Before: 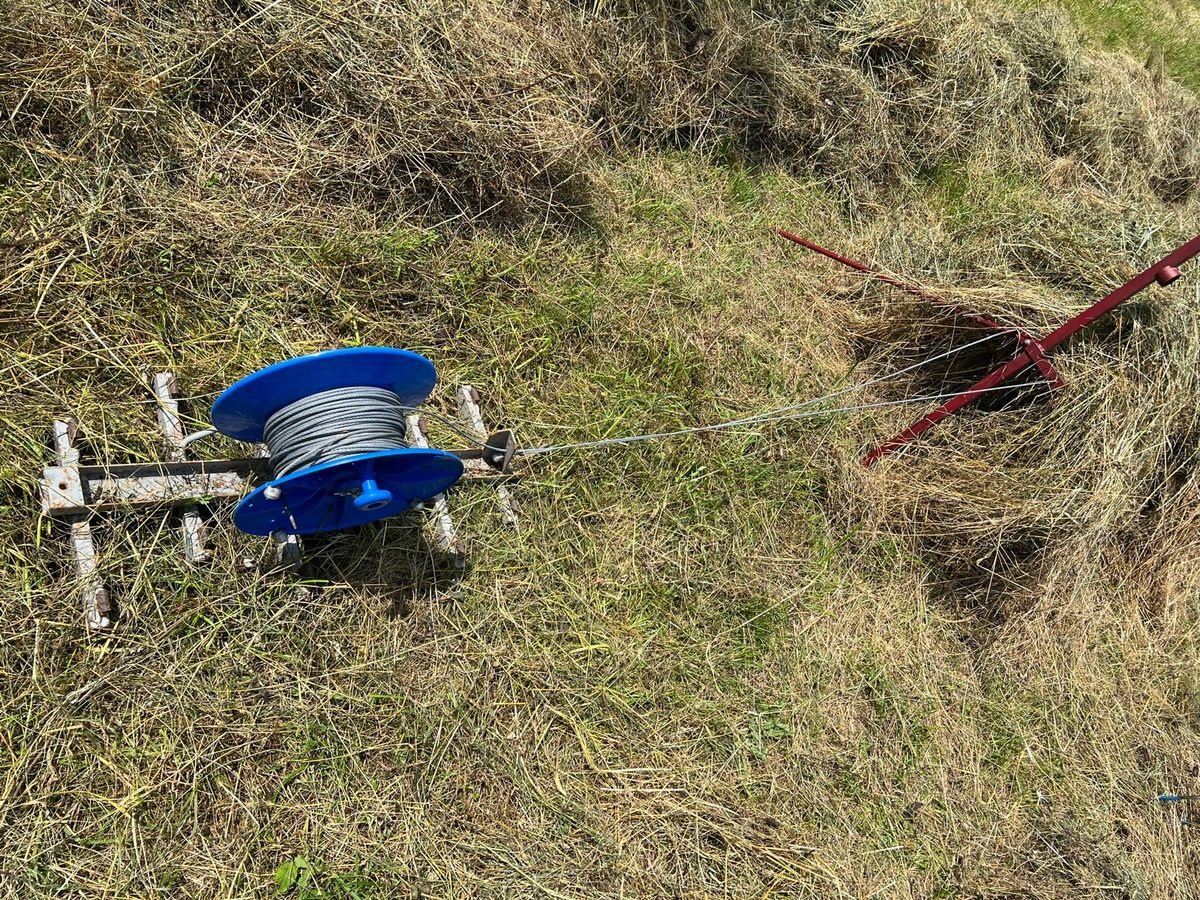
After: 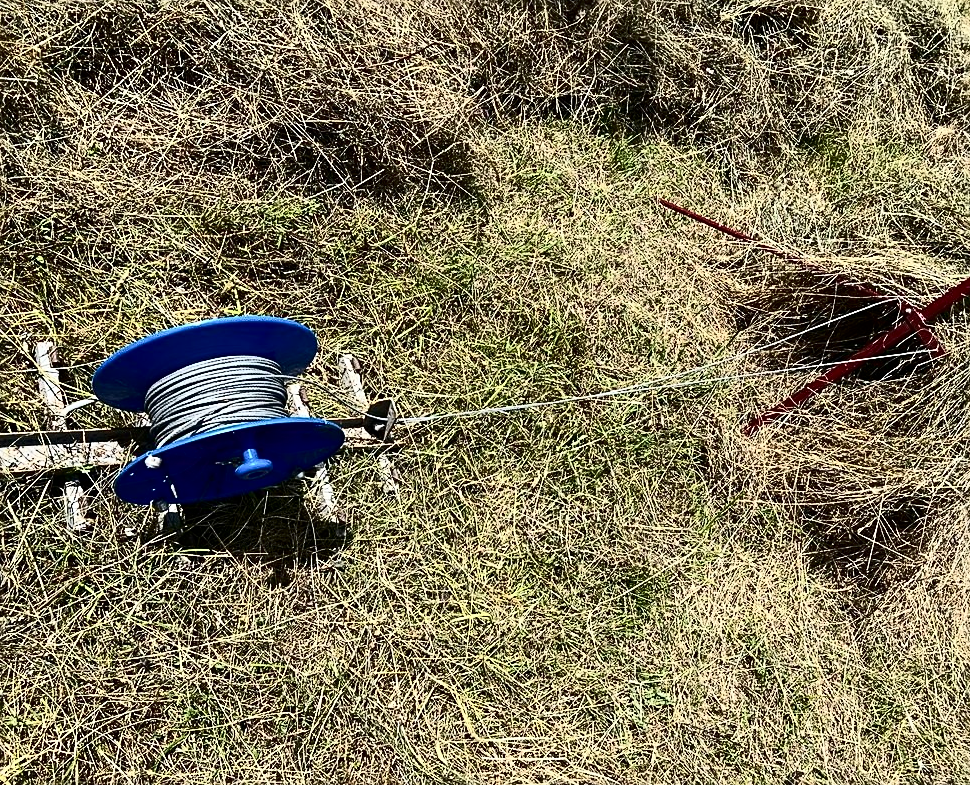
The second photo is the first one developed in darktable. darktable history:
sharpen: on, module defaults
contrast brightness saturation: contrast 0.513, saturation -0.091
crop: left 9.948%, top 3.493%, right 9.206%, bottom 9.232%
